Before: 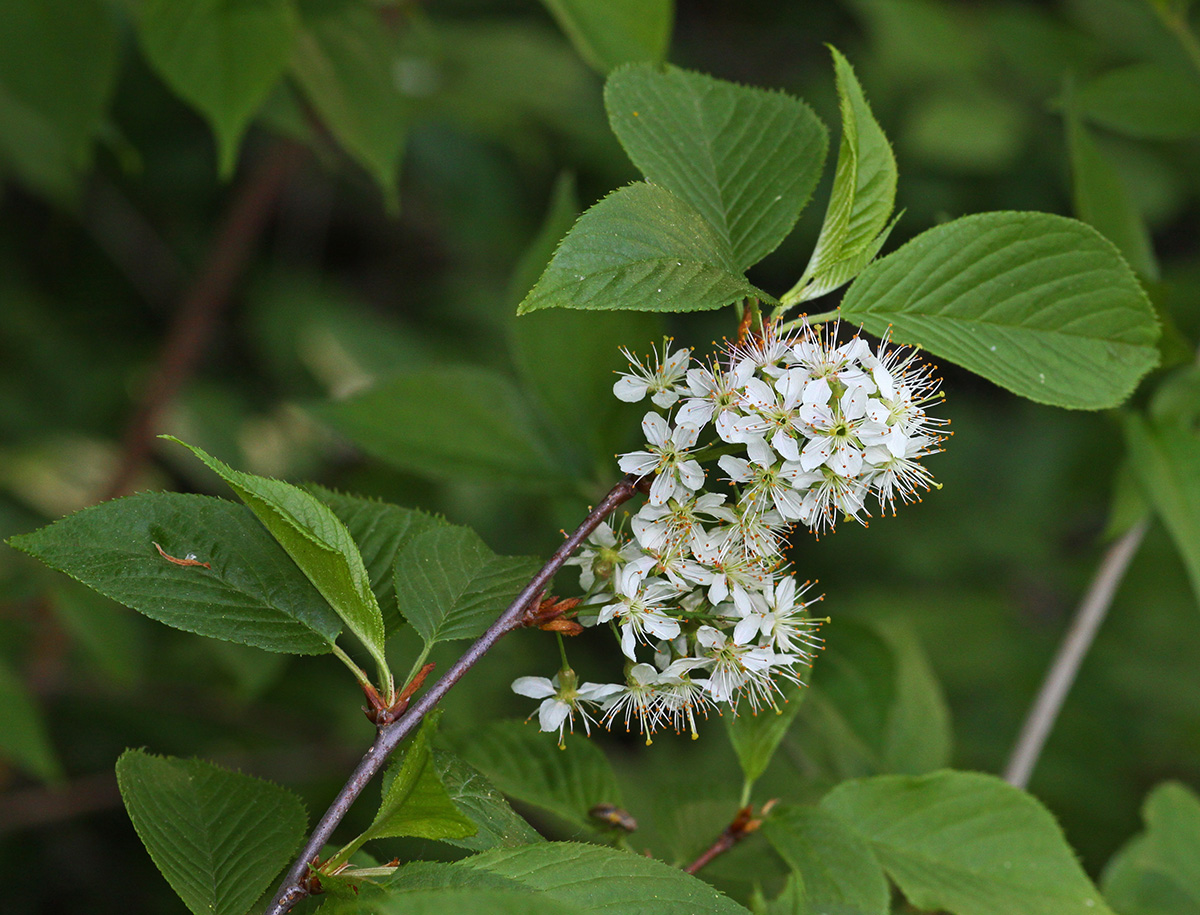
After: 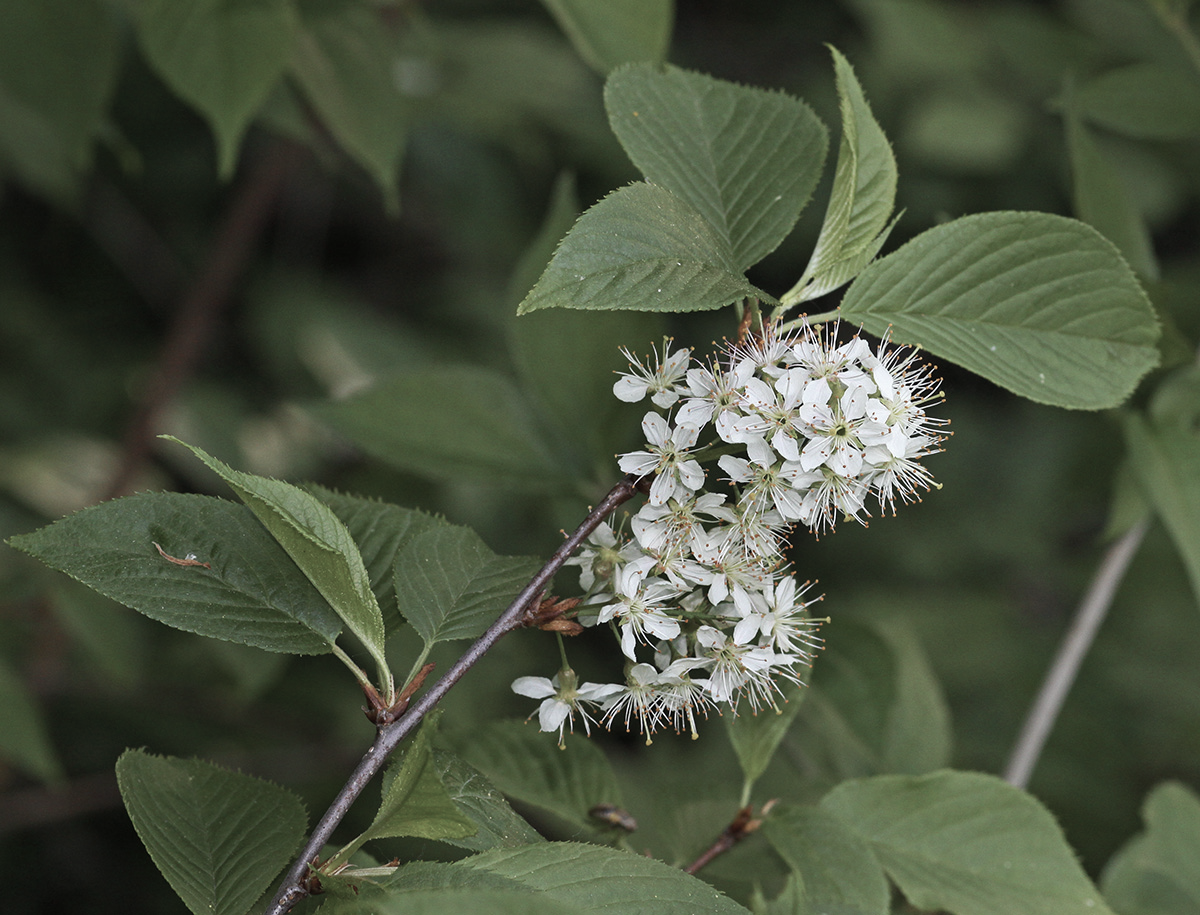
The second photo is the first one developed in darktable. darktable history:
color correction: highlights b* -0.056, saturation 0.48
